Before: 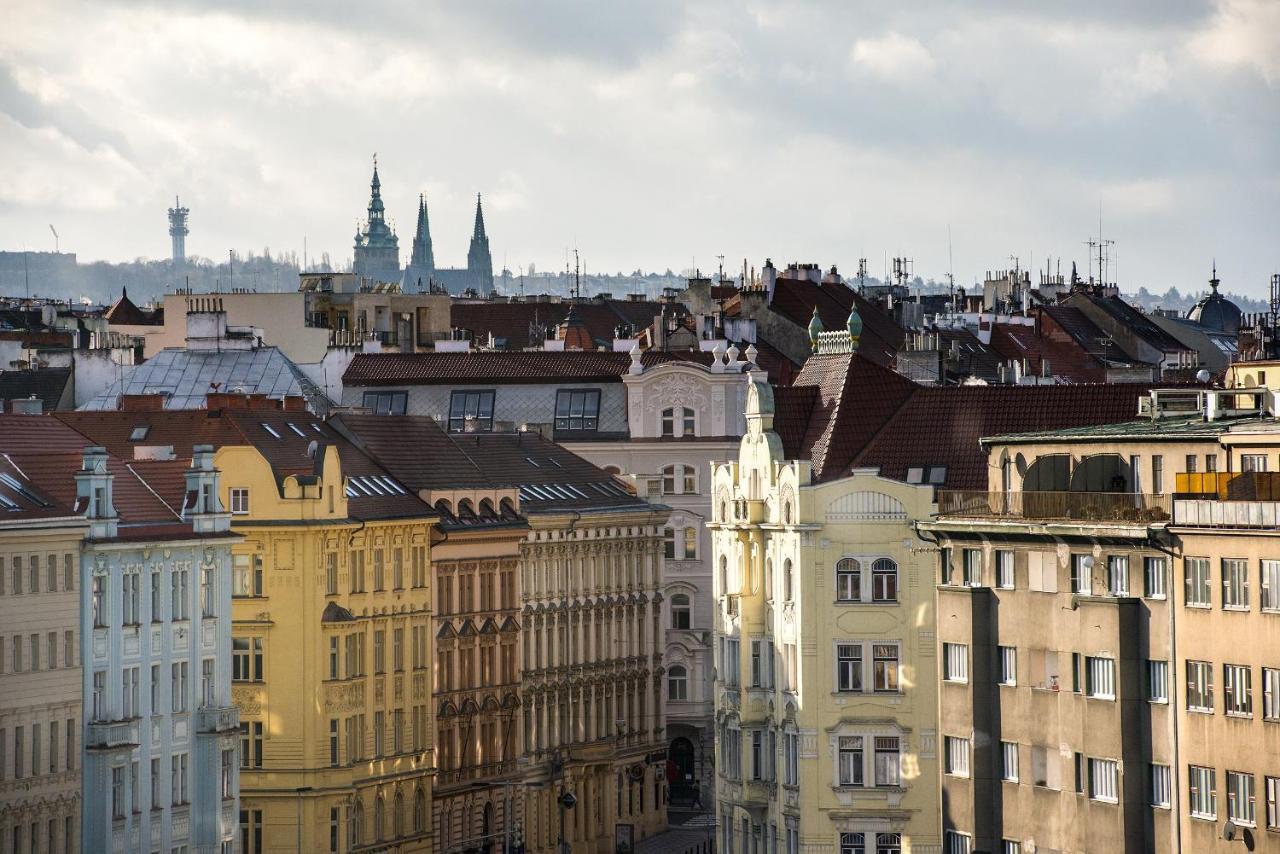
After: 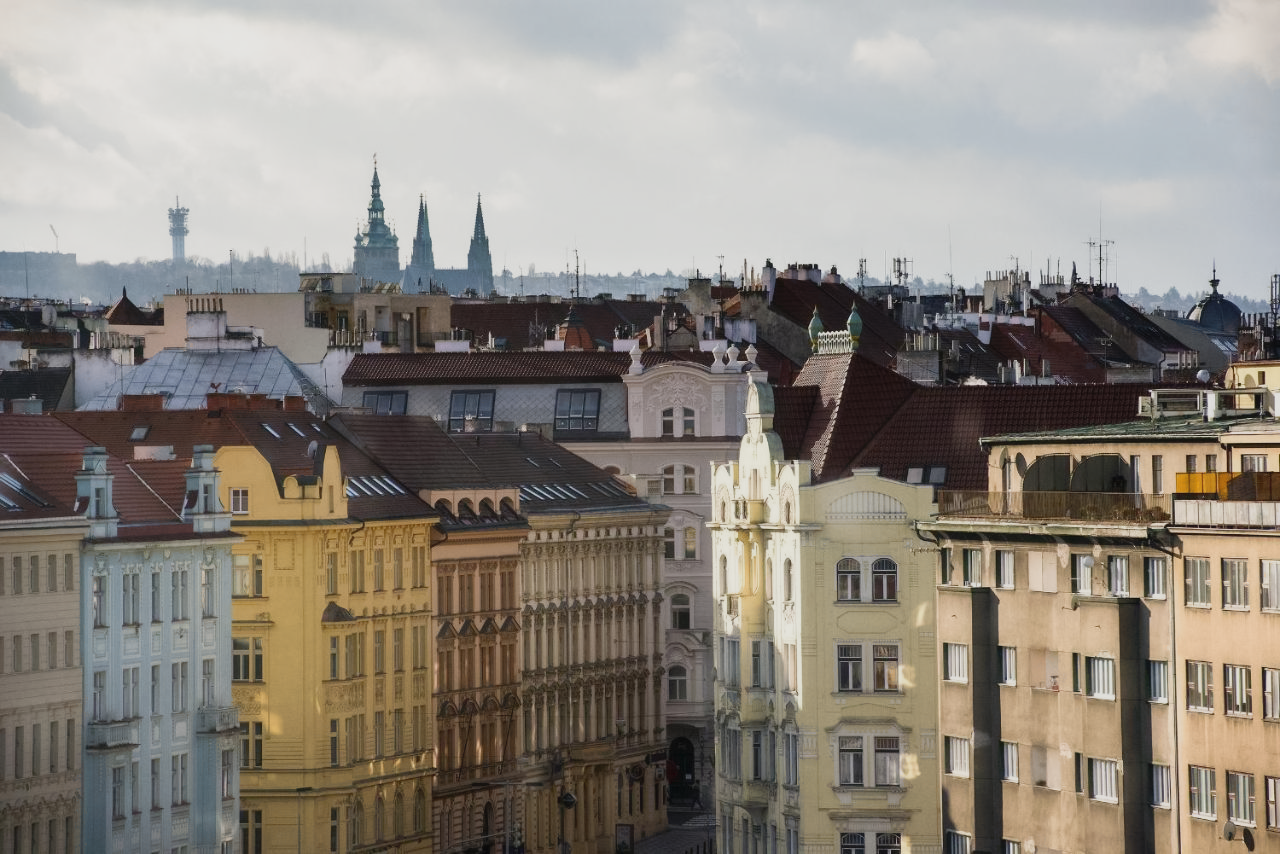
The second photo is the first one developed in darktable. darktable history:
contrast equalizer: octaves 7, y [[0.502, 0.505, 0.512, 0.529, 0.564, 0.588], [0.5 ×6], [0.502, 0.505, 0.512, 0.529, 0.564, 0.588], [0, 0.001, 0.001, 0.004, 0.008, 0.011], [0, 0.001, 0.001, 0.004, 0.008, 0.011]], mix -1
raw chromatic aberrations: on, module defaults
denoise (profiled): strength 1.2, preserve shadows 1.8, a [-1, 0, 0], y [[0.5 ×7] ×4, [0 ×7], [0.5 ×7]], compensate highlight preservation false
sigmoid "neutral gray": contrast 1.22, skew 0.65
